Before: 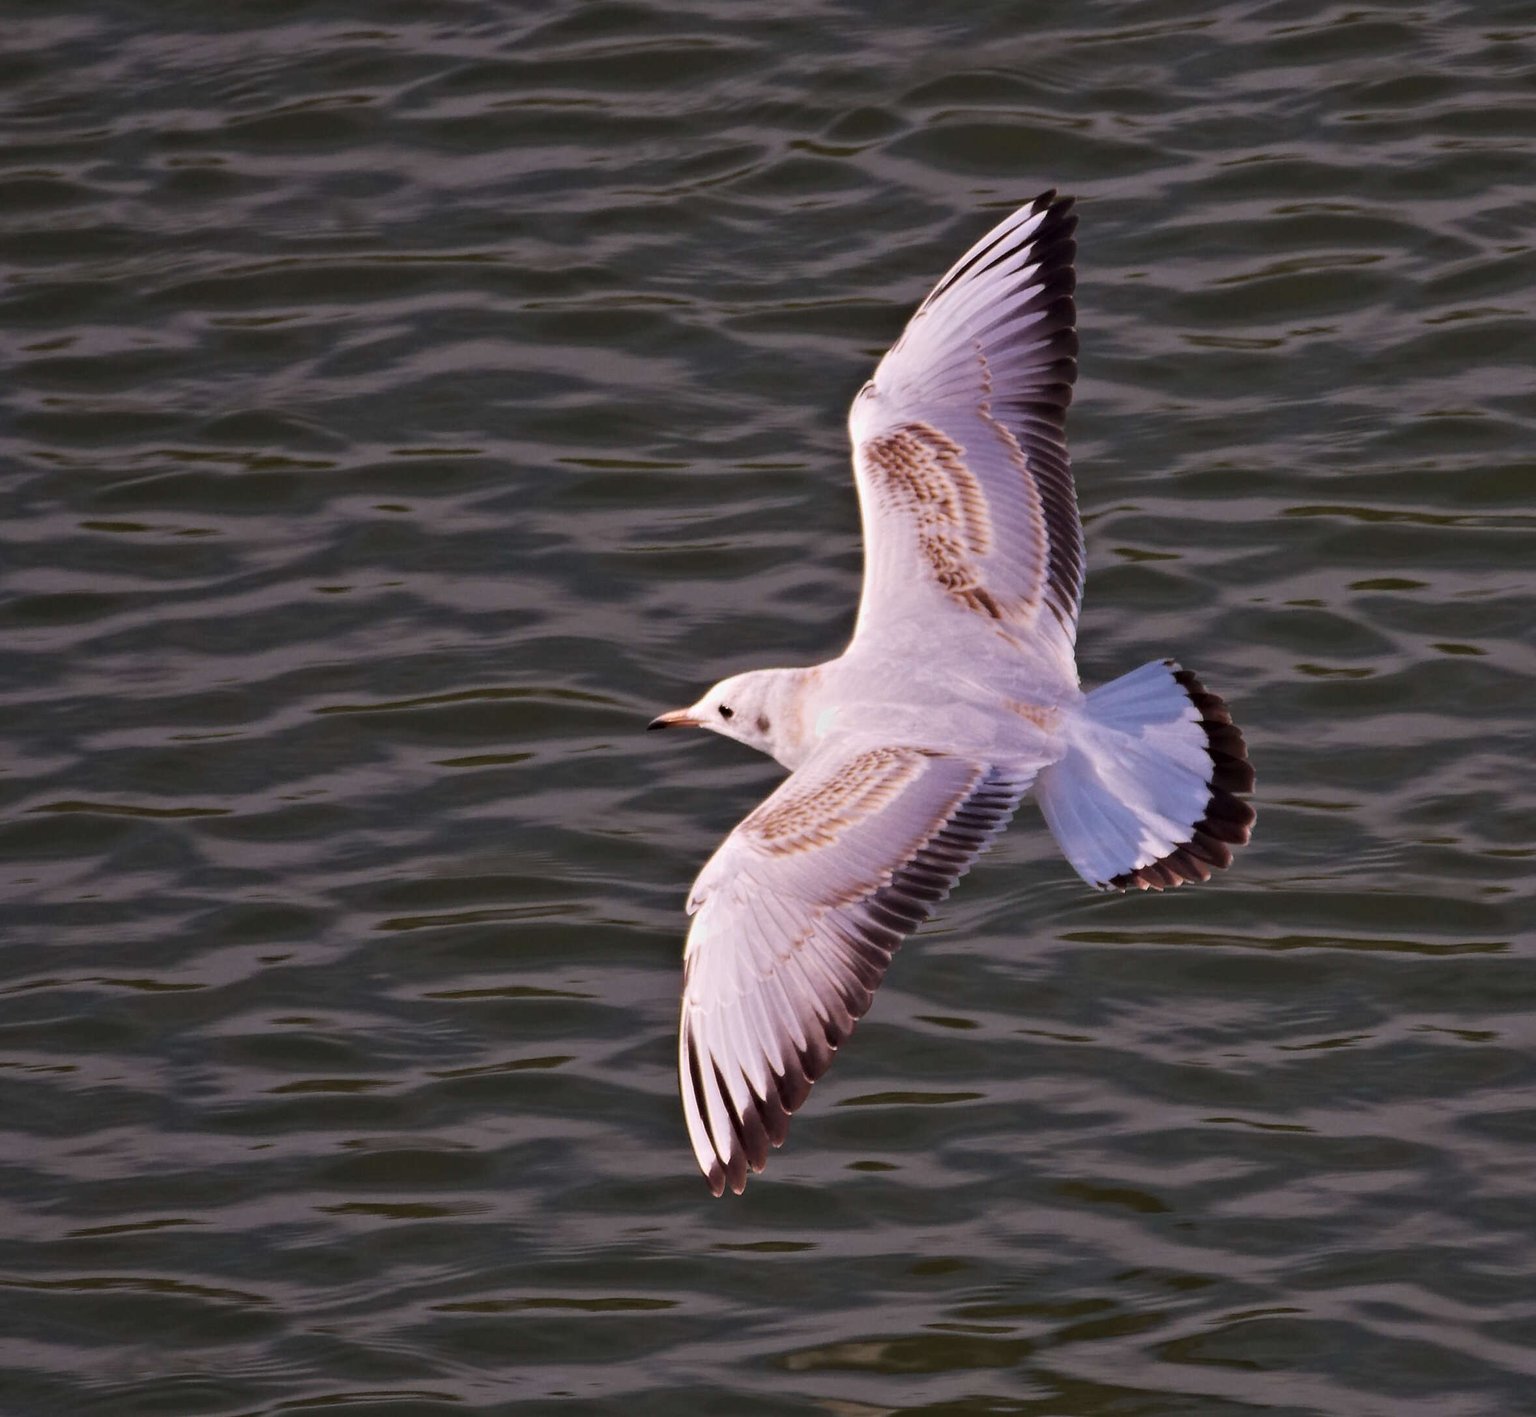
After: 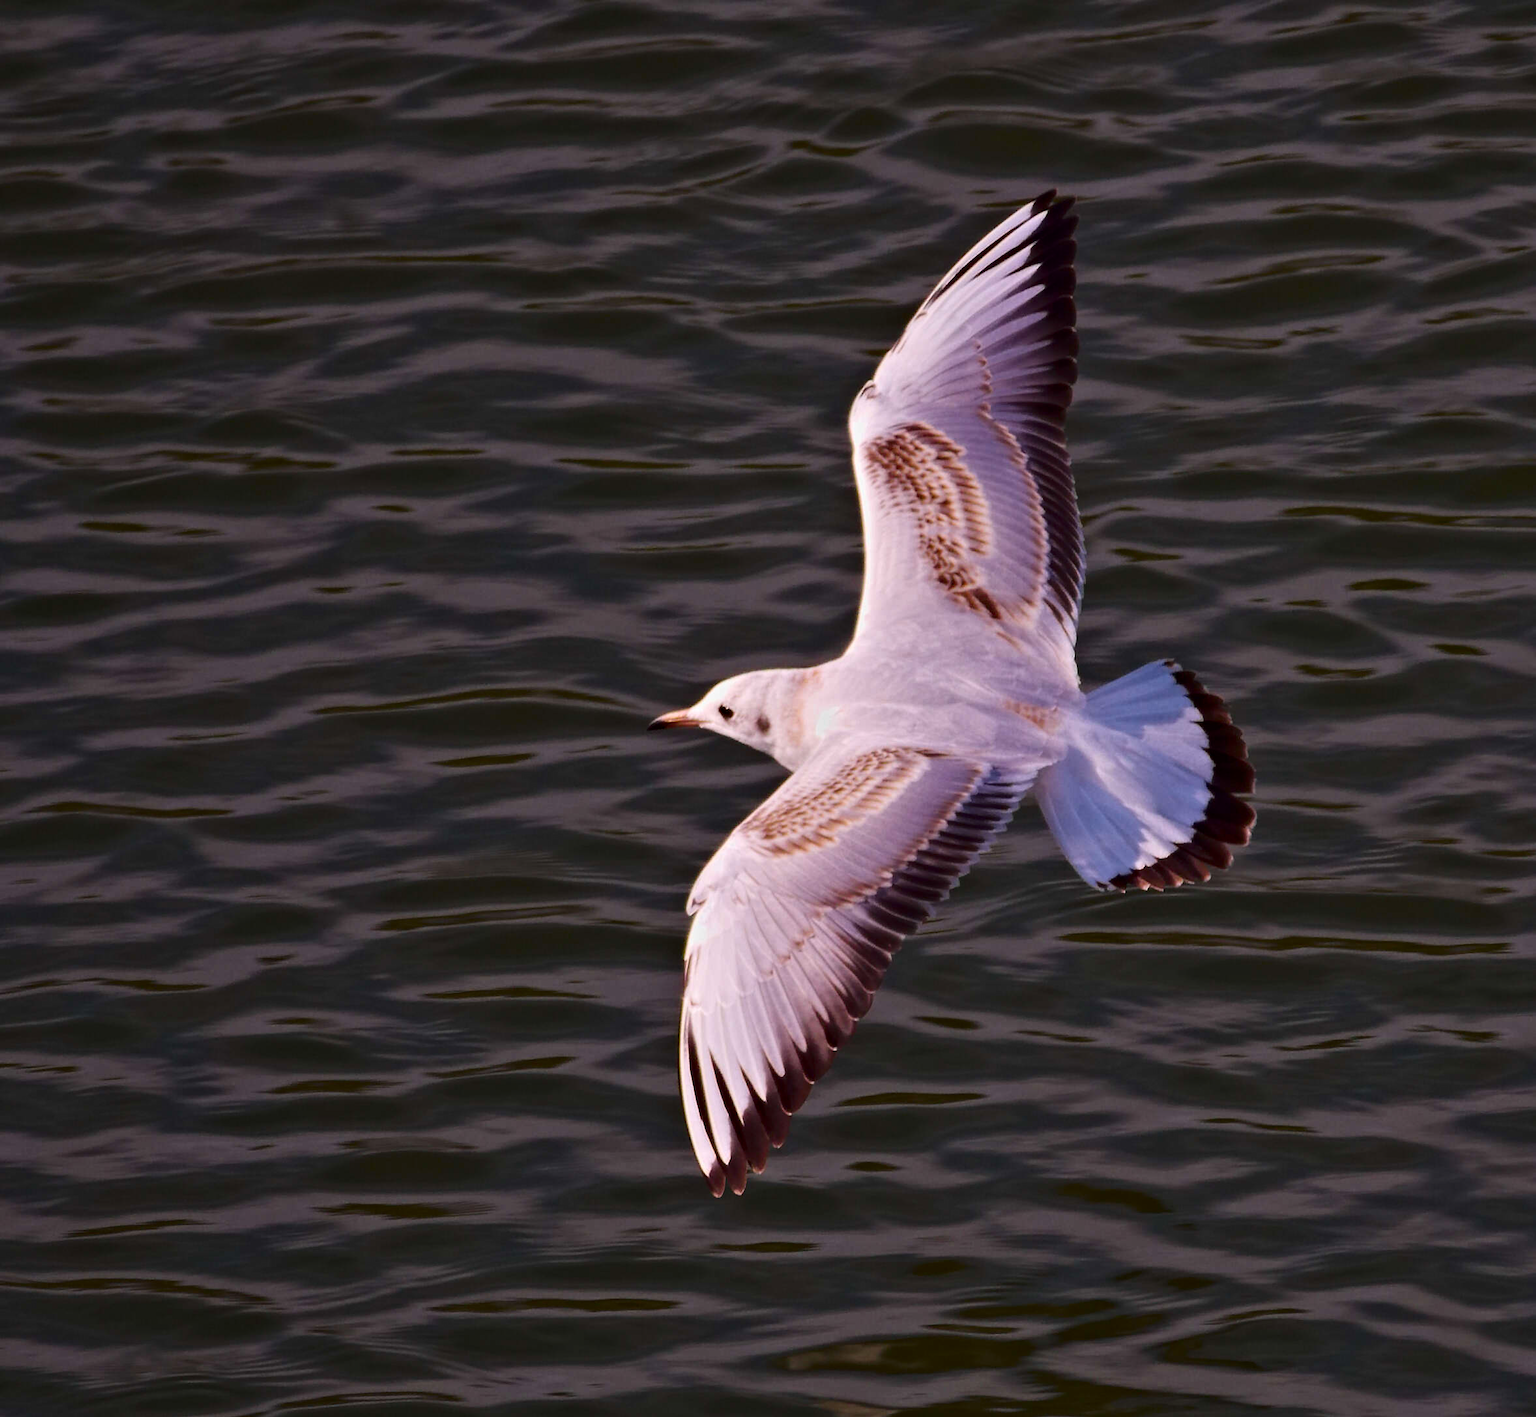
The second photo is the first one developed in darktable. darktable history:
contrast brightness saturation: contrast 0.12, brightness -0.12, saturation 0.2
